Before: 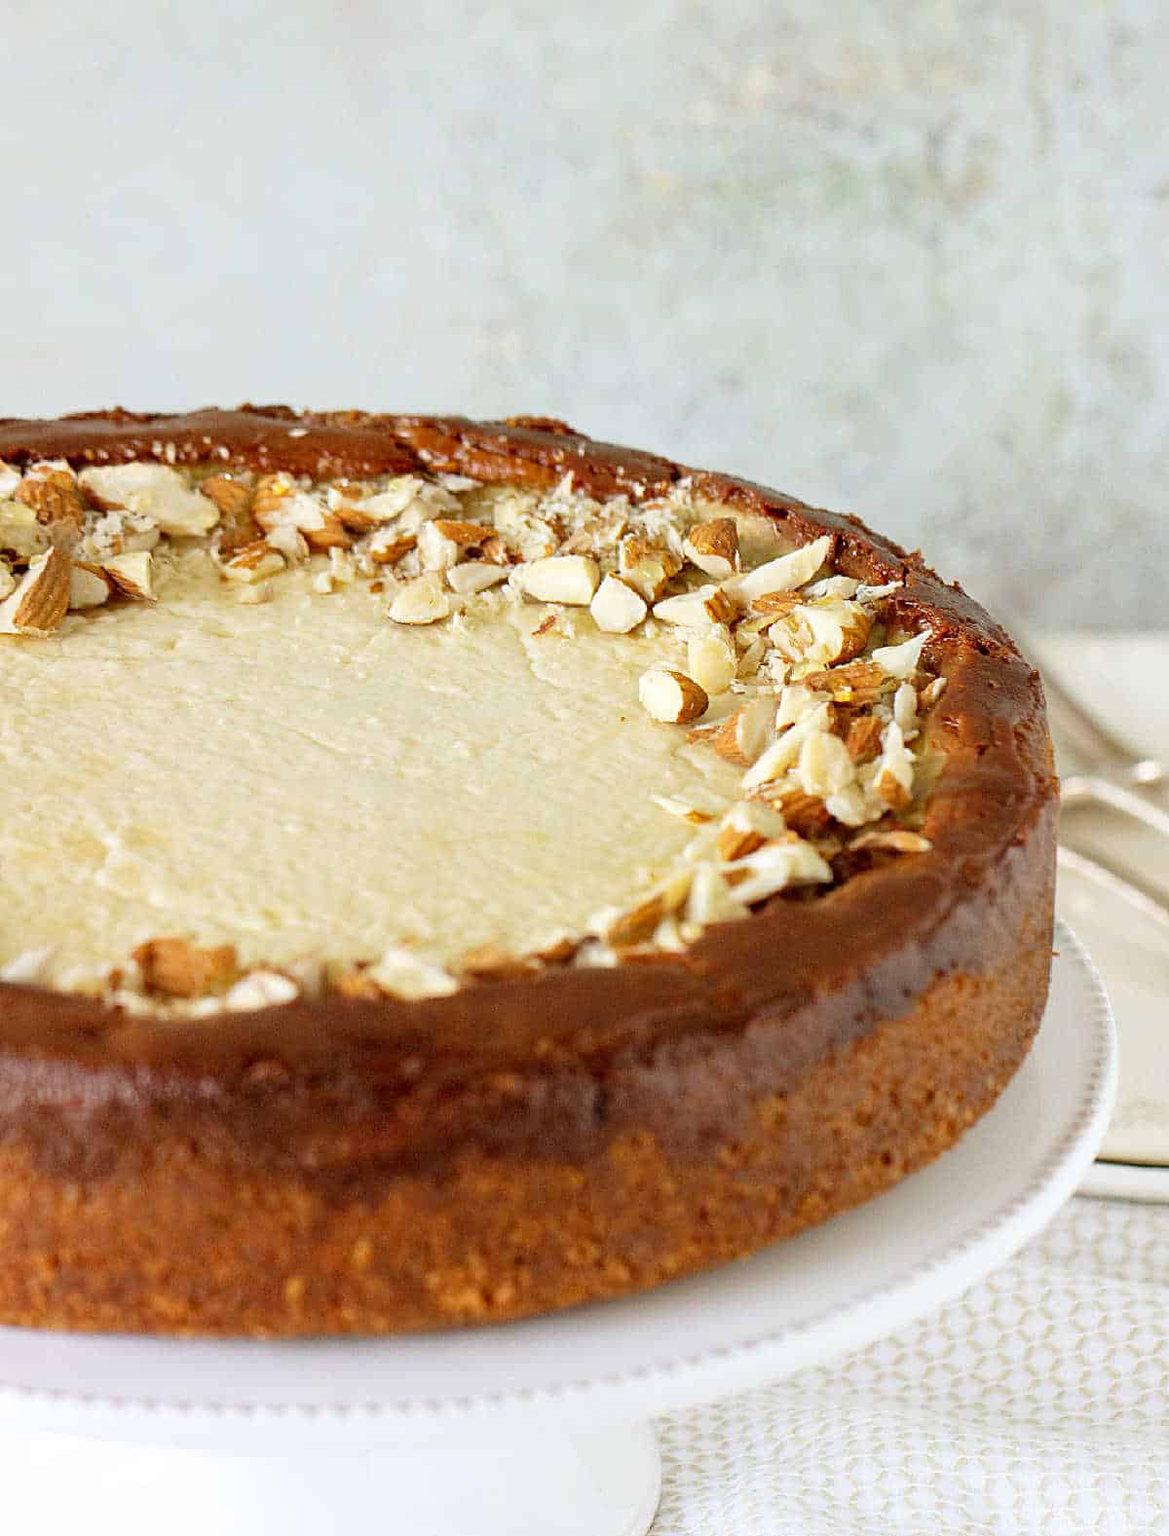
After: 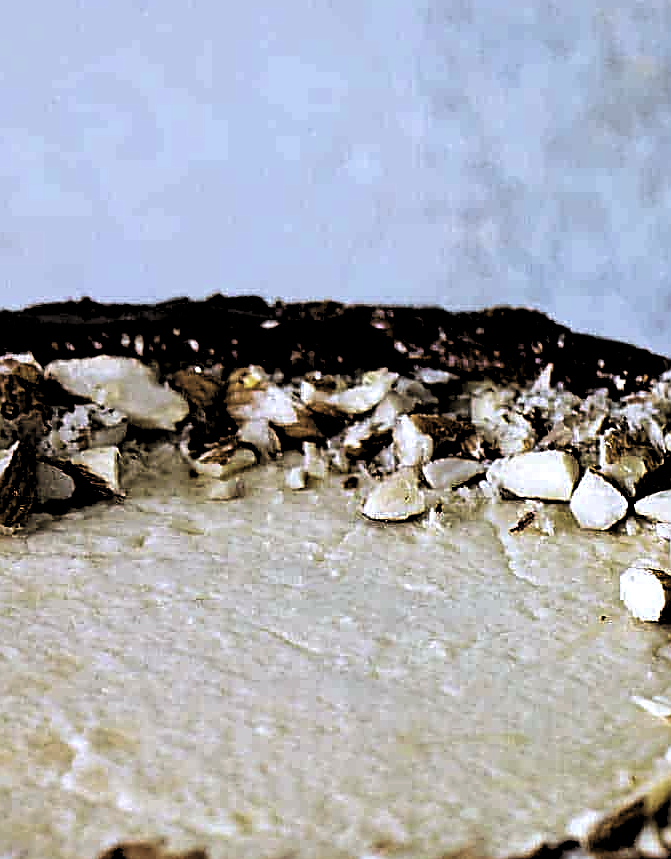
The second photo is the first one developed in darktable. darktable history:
crop and rotate: left 3.052%, top 7.63%, right 40.993%, bottom 37.84%
color calibration: illuminant custom, x 0.373, y 0.388, temperature 4237.67 K
levels: levels [0.514, 0.759, 1]
sharpen: on, module defaults
exposure: black level correction -0.001, exposure 0.079 EV, compensate highlight preservation false
velvia: on, module defaults
